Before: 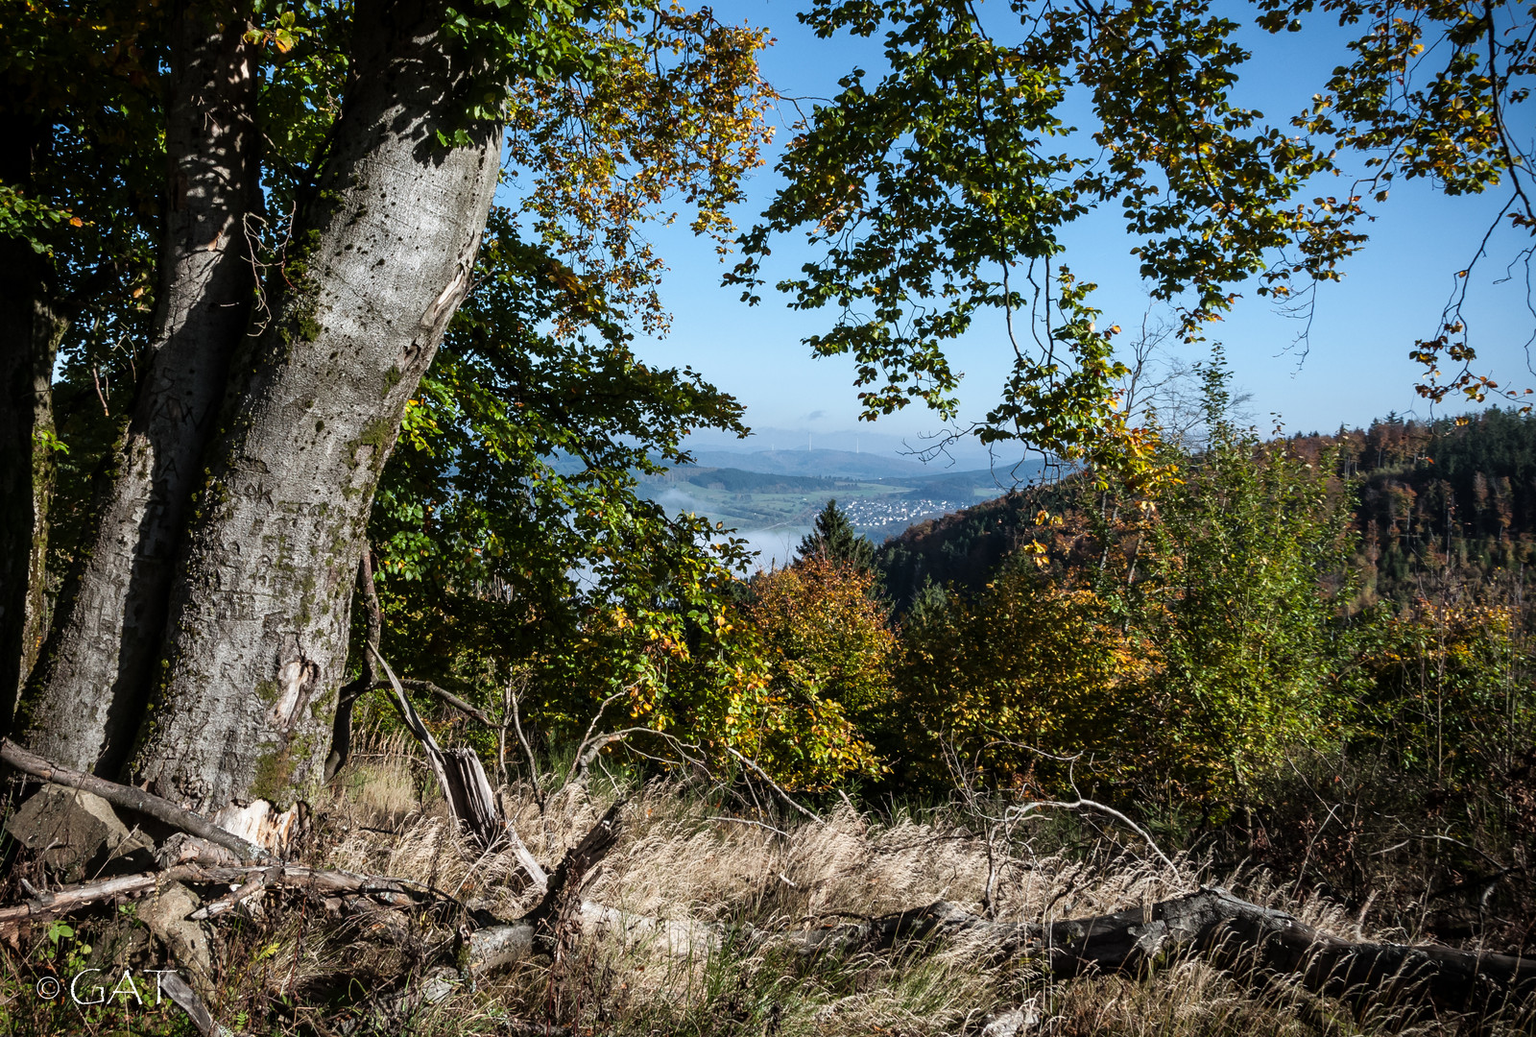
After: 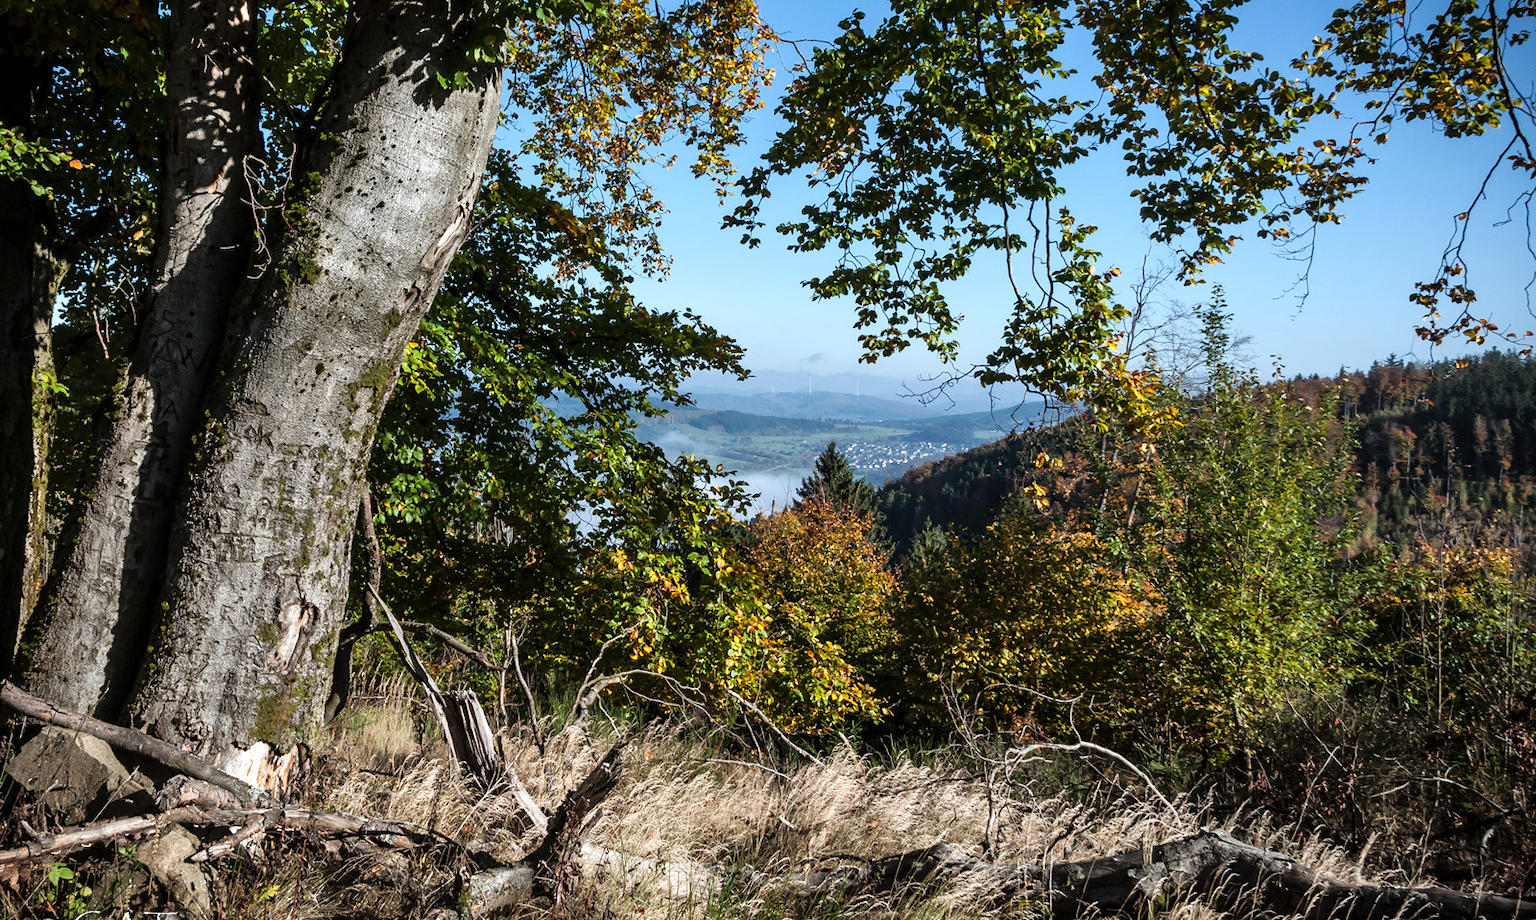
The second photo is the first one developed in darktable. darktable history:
exposure: exposure 0.187 EV, compensate highlight preservation false
shadows and highlights: shadows 37.22, highlights -27.66, soften with gaussian
crop and rotate: top 5.572%, bottom 5.598%
